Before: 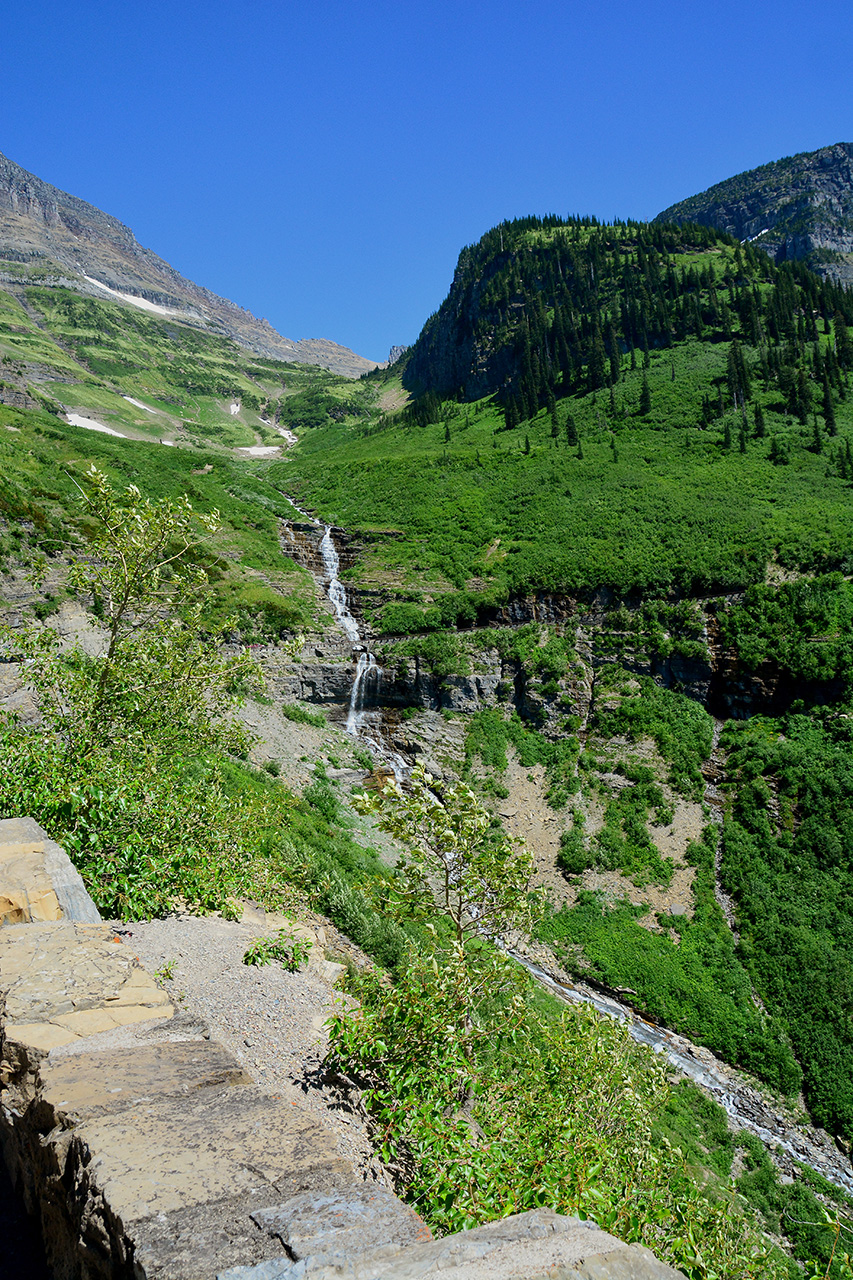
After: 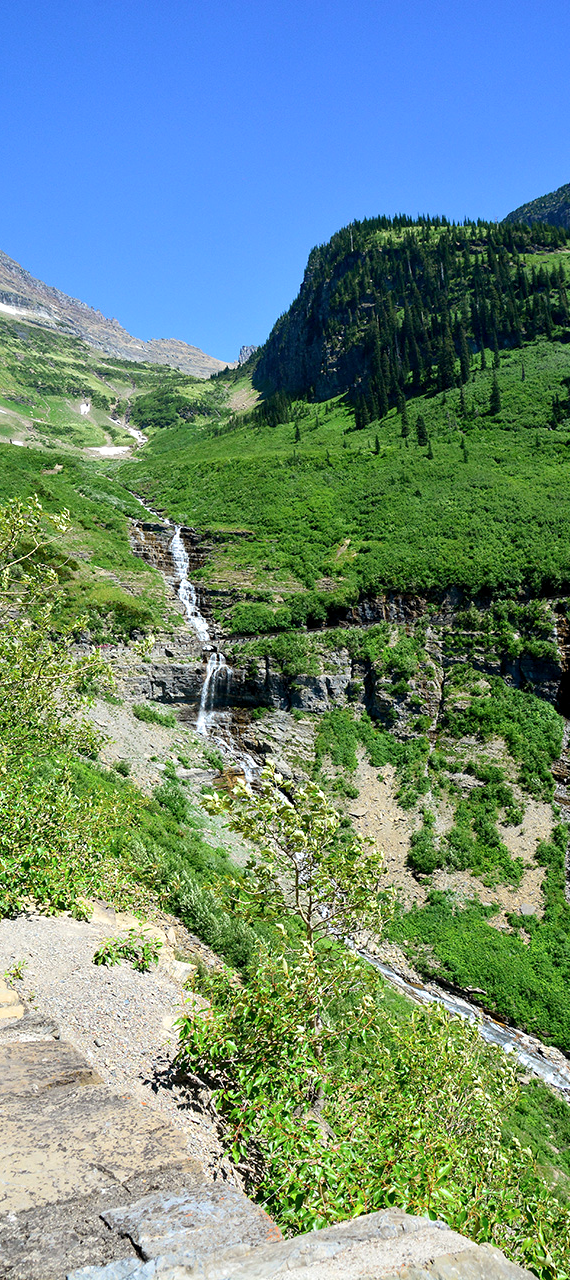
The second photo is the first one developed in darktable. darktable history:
crop and rotate: left 17.732%, right 15.423%
exposure: black level correction 0.001, exposure 0.5 EV, compensate exposure bias true, compensate highlight preservation false
tone equalizer: on, module defaults
contrast brightness saturation: saturation -0.05
